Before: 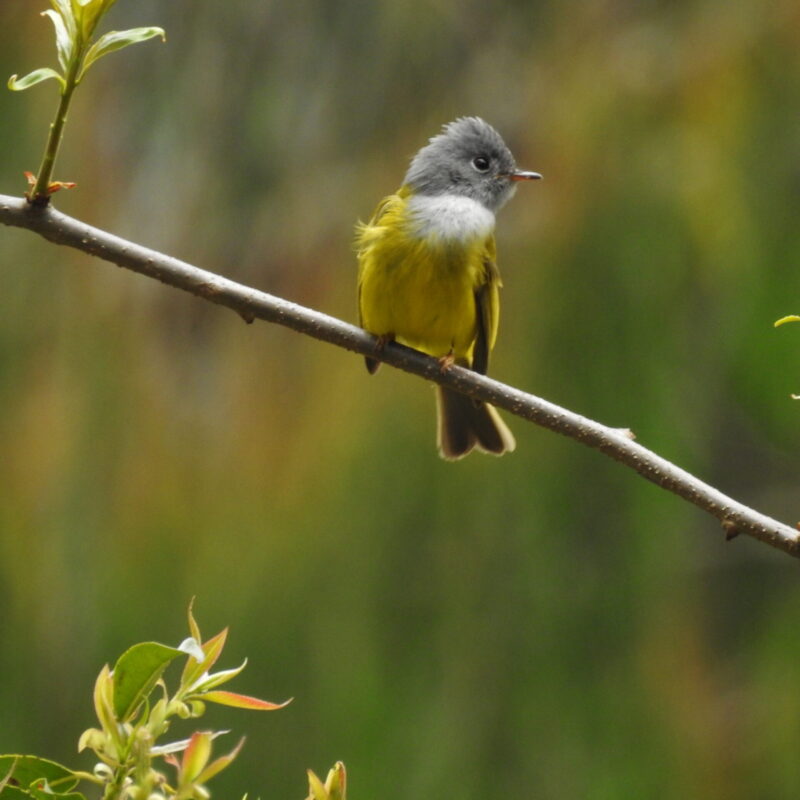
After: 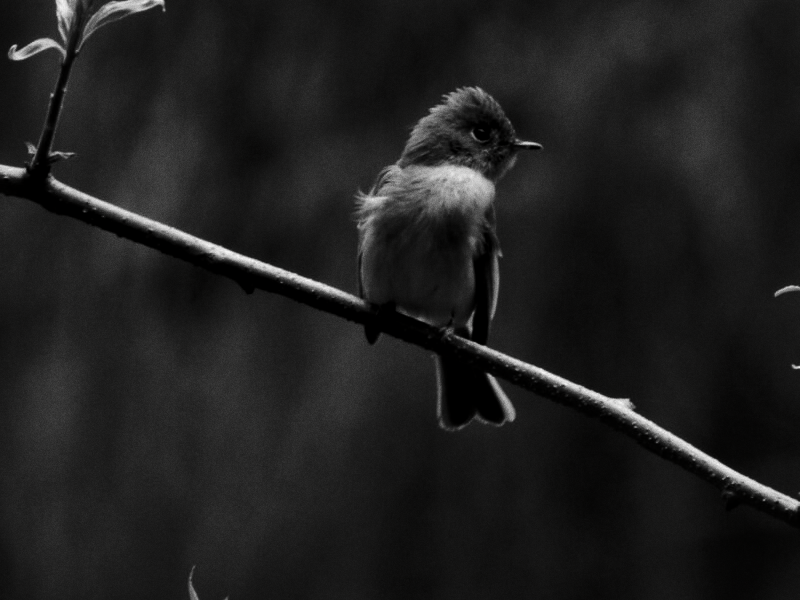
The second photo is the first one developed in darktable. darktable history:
tone curve: curves: ch0 [(0.003, 0) (0.066, 0.031) (0.163, 0.112) (0.264, 0.238) (0.395, 0.421) (0.517, 0.56) (0.684, 0.734) (0.791, 0.814) (1, 1)]; ch1 [(0, 0) (0.164, 0.115) (0.337, 0.332) (0.39, 0.398) (0.464, 0.461) (0.501, 0.5) (0.507, 0.5) (0.534, 0.532) (0.577, 0.59) (0.652, 0.681) (0.733, 0.749) (0.811, 0.796) (1, 1)]; ch2 [(0, 0) (0.337, 0.382) (0.464, 0.476) (0.501, 0.502) (0.527, 0.54) (0.551, 0.565) (0.6, 0.59) (0.687, 0.675) (1, 1)], color space Lab, independent channels, preserve colors none
local contrast: mode bilateral grid, contrast 20, coarseness 50, detail 120%, midtone range 0.2
crop: top 3.857%, bottom 21.132%
contrast brightness saturation: contrast -0.03, brightness -0.59, saturation -1
grain: coarseness 0.09 ISO
